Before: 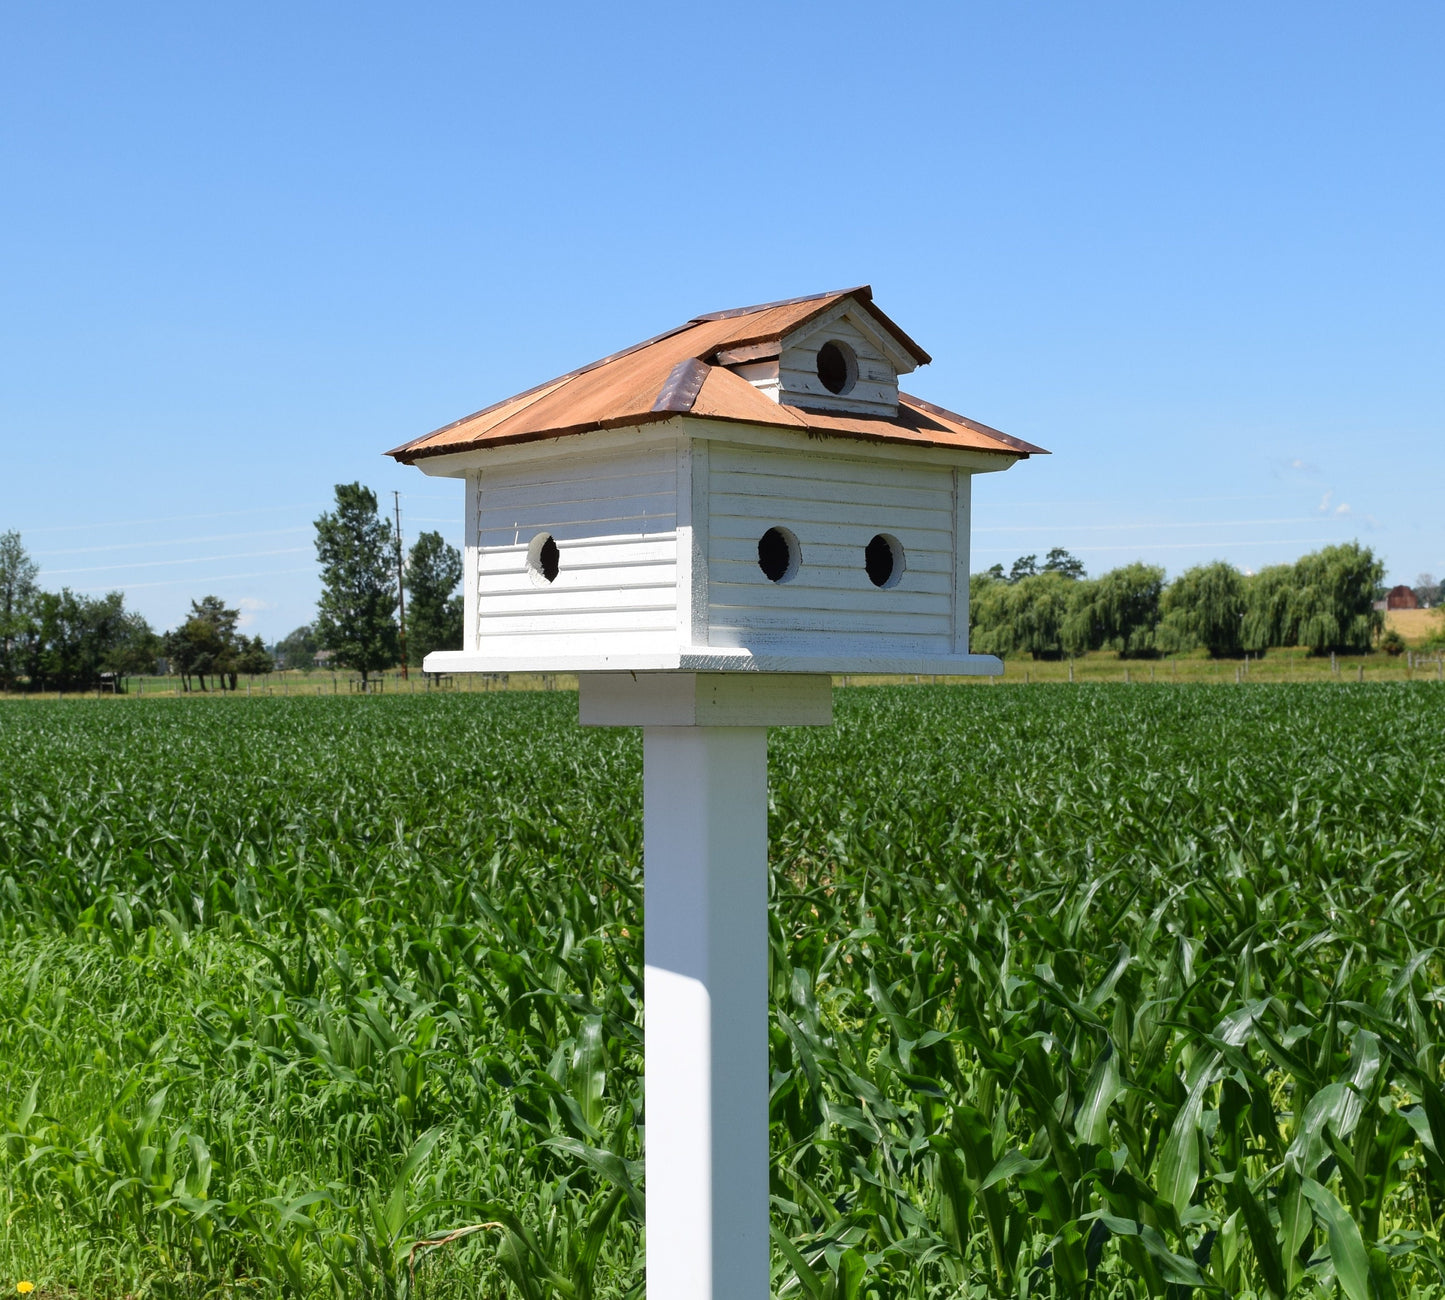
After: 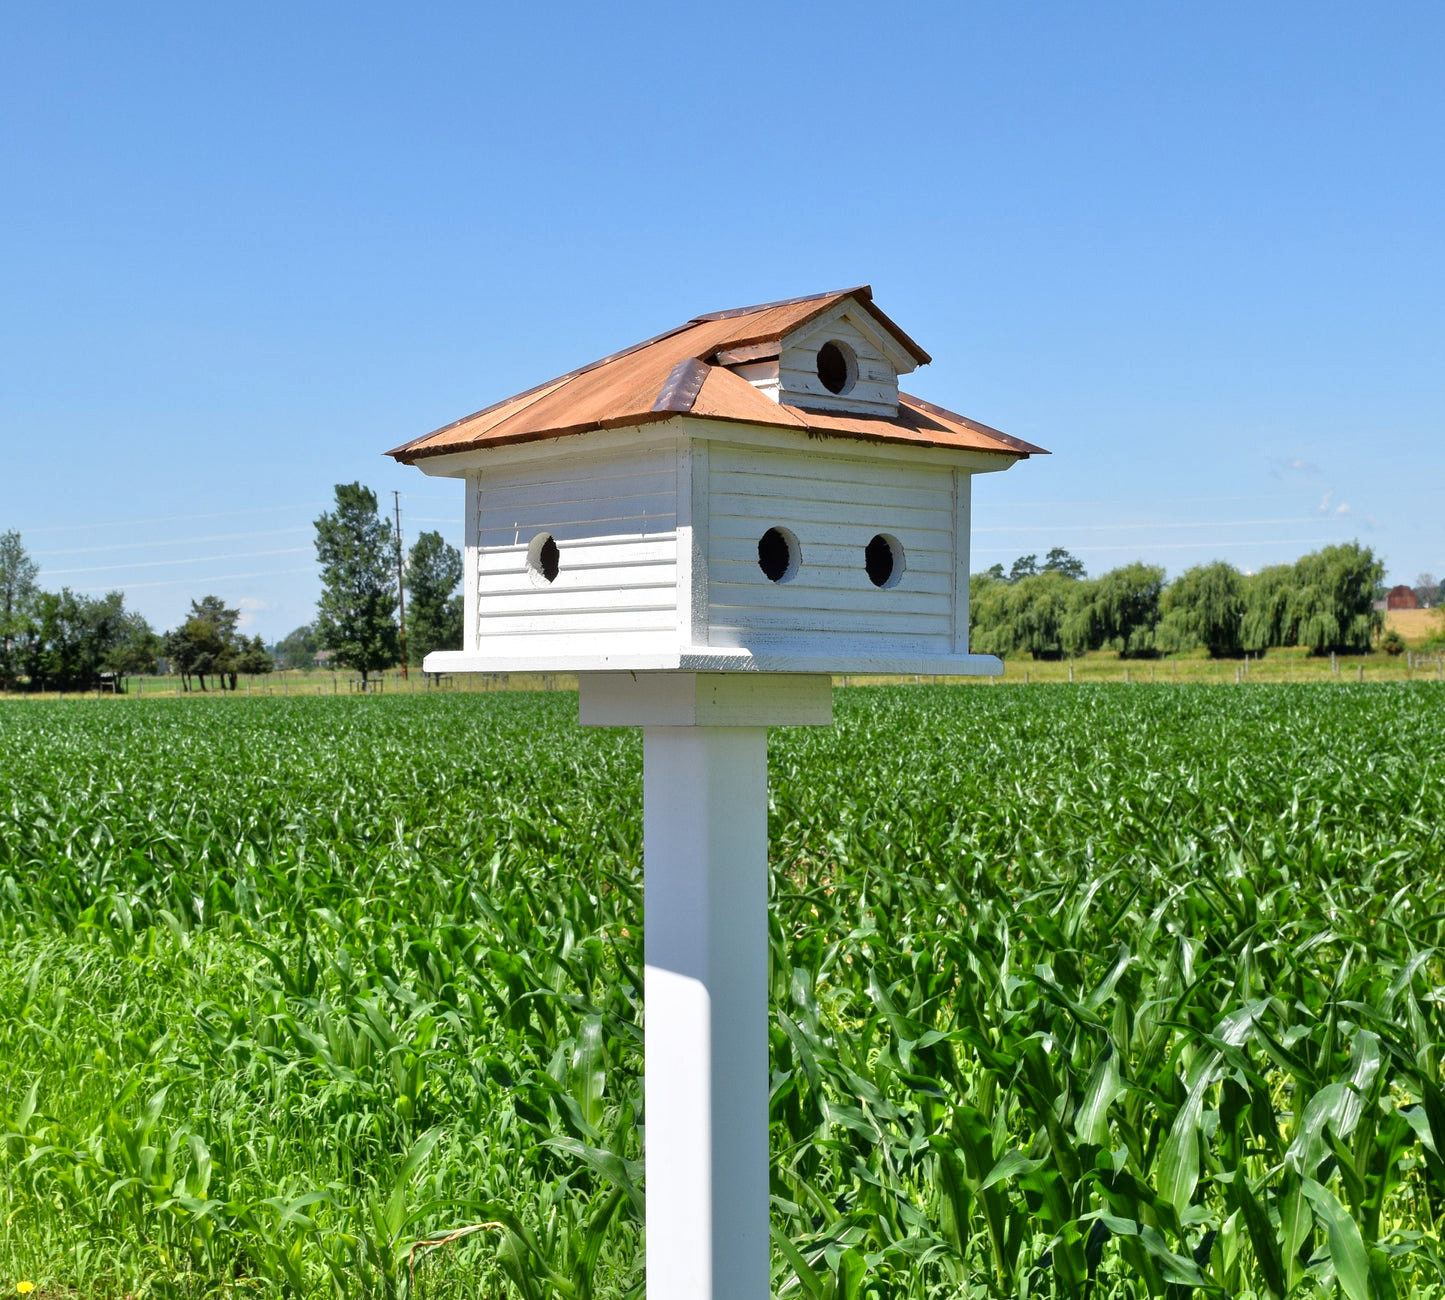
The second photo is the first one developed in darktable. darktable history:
contrast brightness saturation: brightness -0.09
tone equalizer: -7 EV 0.15 EV, -6 EV 0.6 EV, -5 EV 1.15 EV, -4 EV 1.33 EV, -3 EV 1.15 EV, -2 EV 0.6 EV, -1 EV 0.15 EV, mask exposure compensation -0.5 EV
